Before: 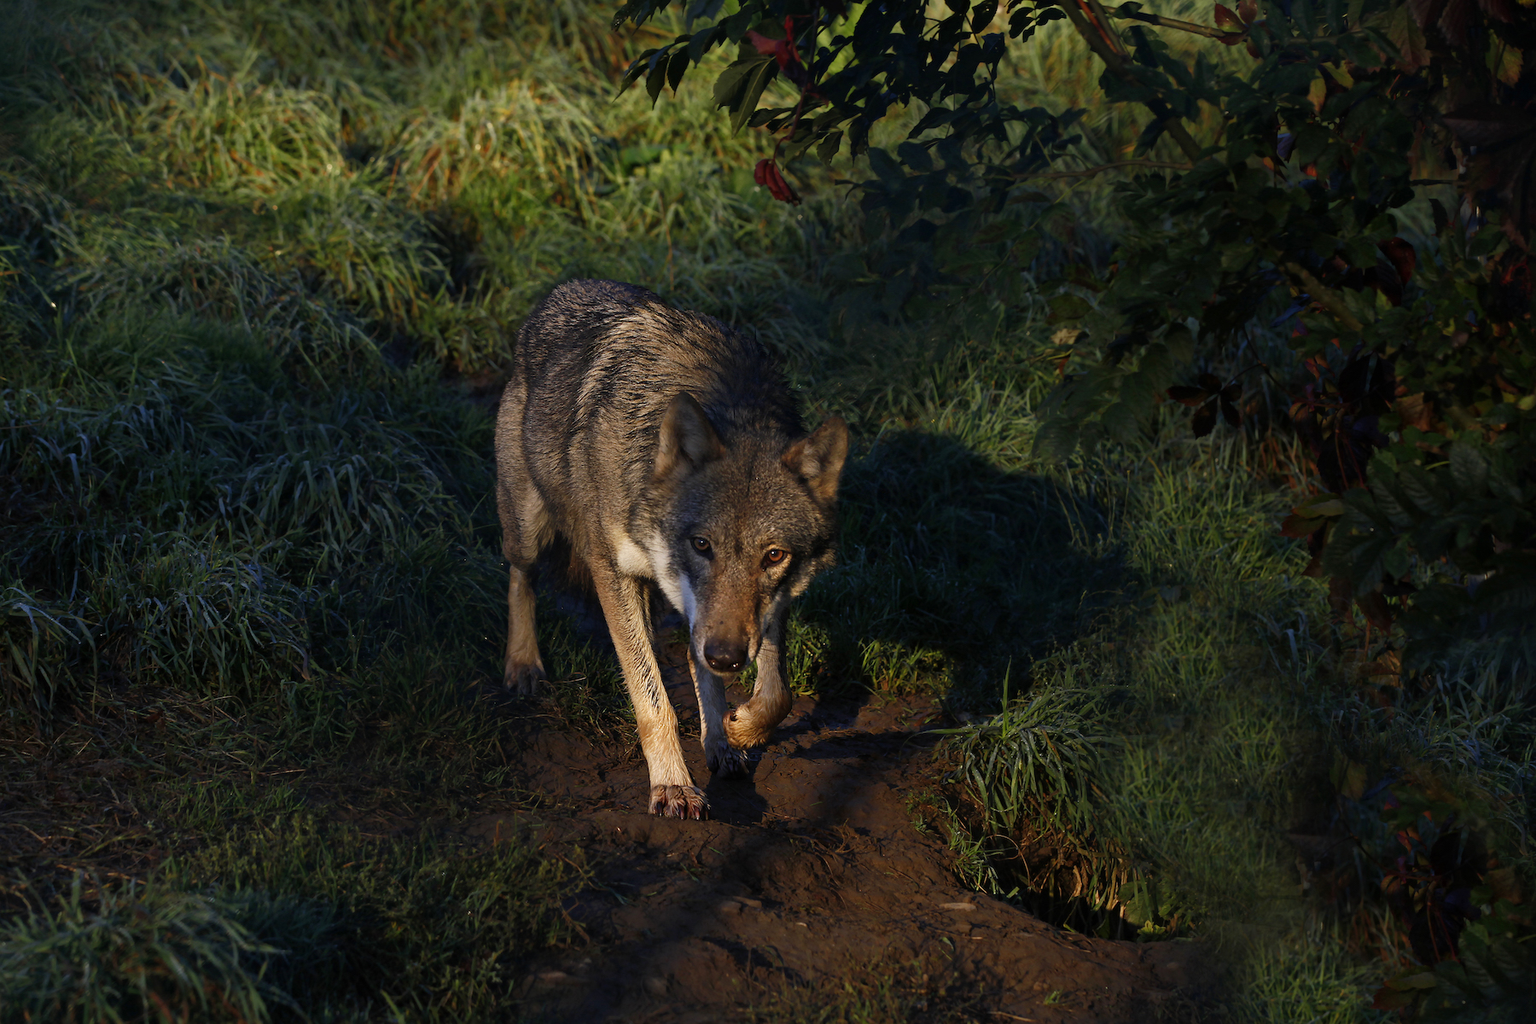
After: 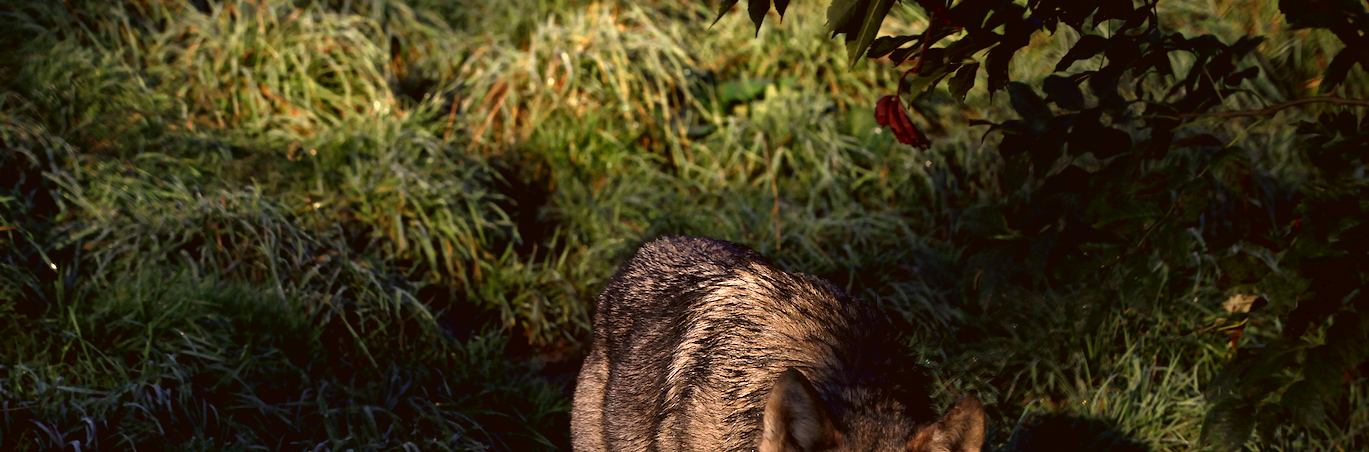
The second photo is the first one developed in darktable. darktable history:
crop: left 0.54%, top 7.647%, right 23.357%, bottom 54.624%
color correction: highlights a* 6.08, highlights b* 8.07, shadows a* 6.18, shadows b* 7.34, saturation 0.92
tone curve: curves: ch0 [(0, 0) (0.003, 0.028) (0.011, 0.028) (0.025, 0.026) (0.044, 0.036) (0.069, 0.06) (0.1, 0.101) (0.136, 0.15) (0.177, 0.203) (0.224, 0.271) (0.277, 0.345) (0.335, 0.422) (0.399, 0.515) (0.468, 0.611) (0.543, 0.716) (0.623, 0.826) (0.709, 0.942) (0.801, 0.992) (0.898, 1) (1, 1)], color space Lab, independent channels, preserve colors none
